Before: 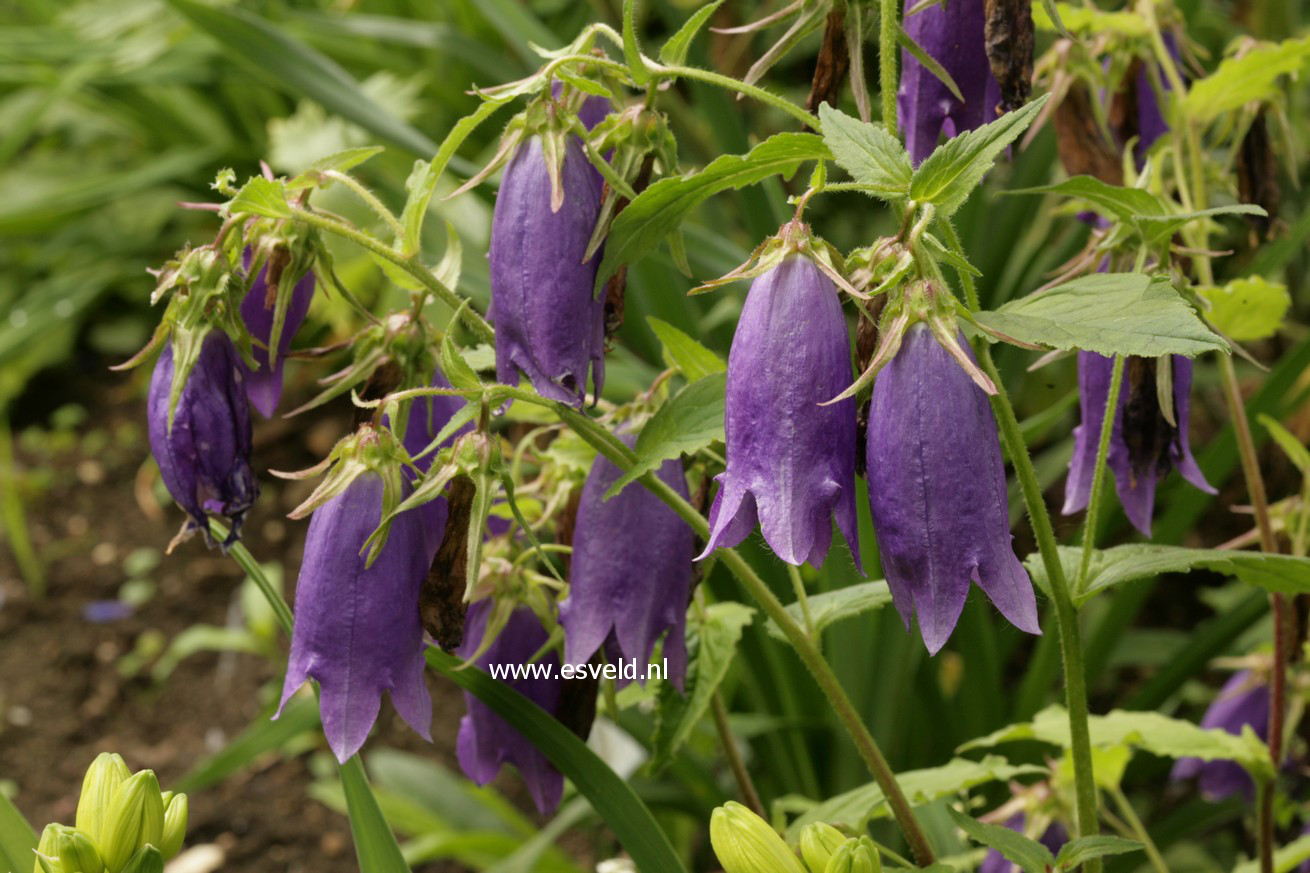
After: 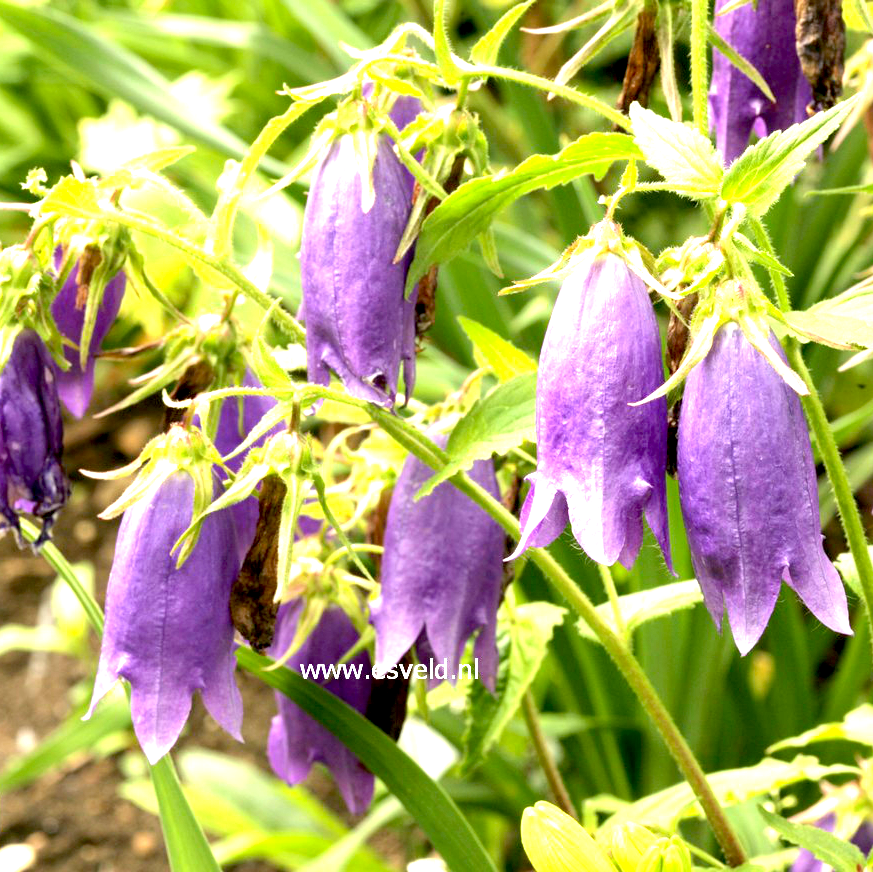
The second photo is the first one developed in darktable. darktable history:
crop and rotate: left 14.436%, right 18.898%
exposure: black level correction 0.005, exposure 2.084 EV, compensate highlight preservation false
